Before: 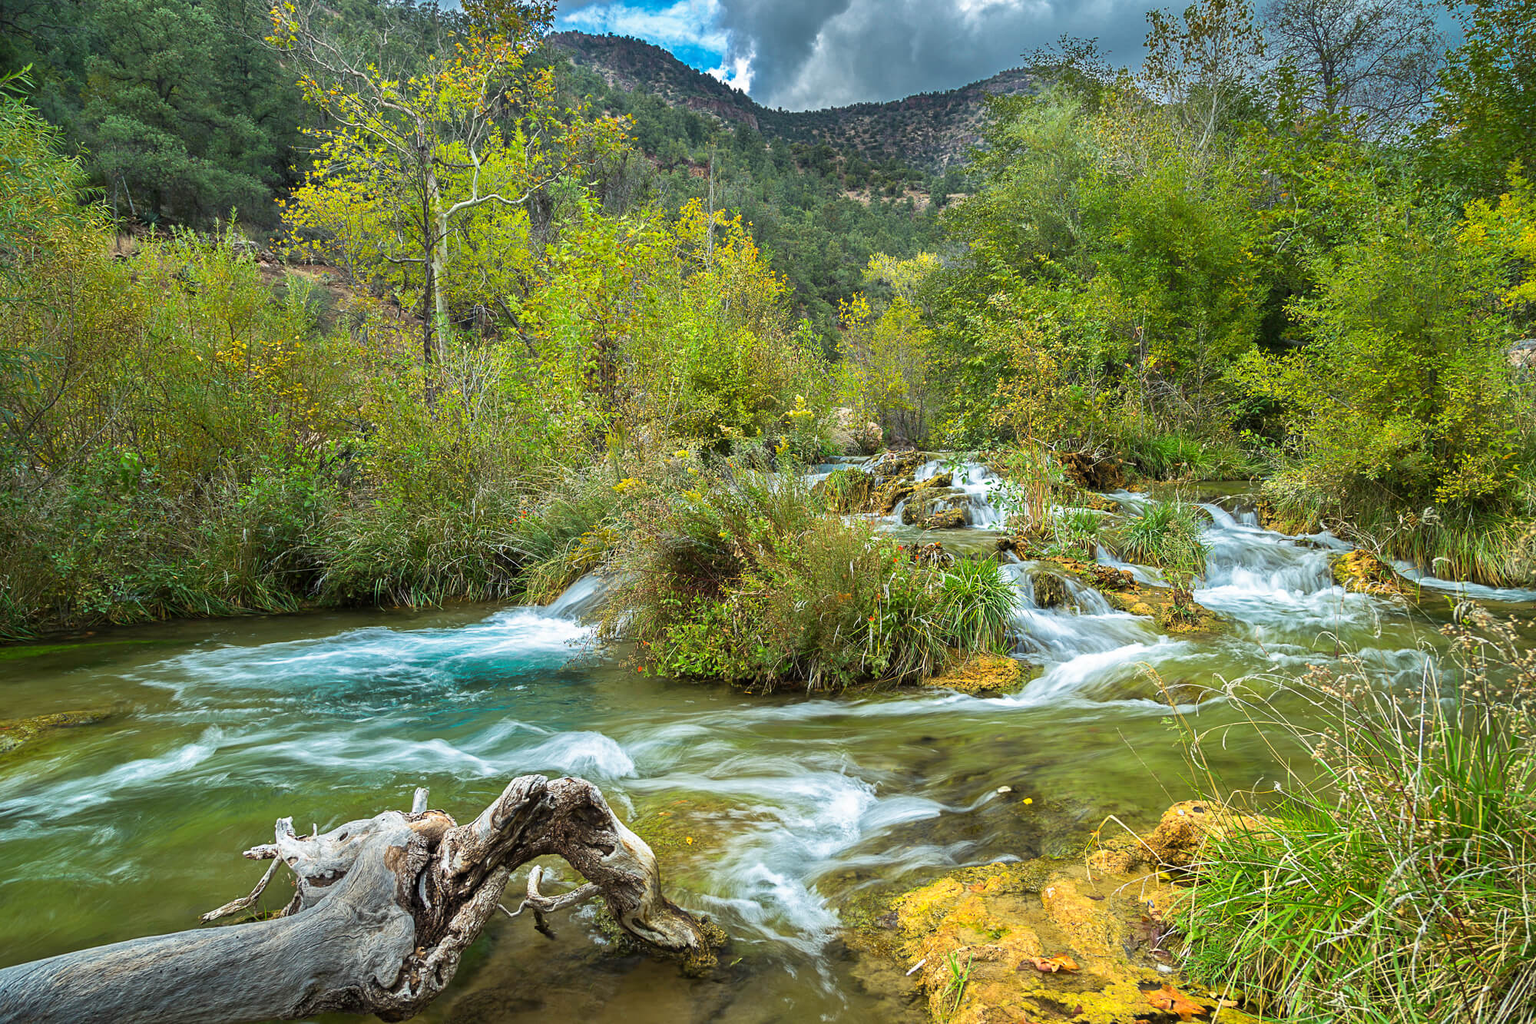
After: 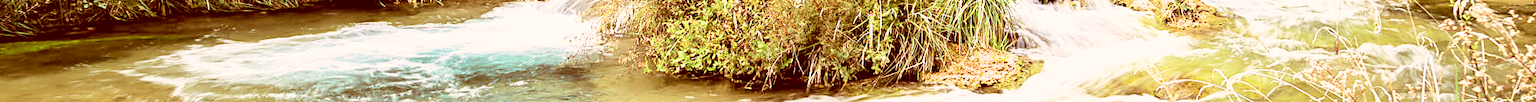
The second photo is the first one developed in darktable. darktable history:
color correction: highlights a* 9.03, highlights b* 8.71, shadows a* 40, shadows b* 40, saturation 0.8
crop and rotate: top 59.084%, bottom 30.916%
exposure: black level correction 0, exposure 1.5 EV, compensate exposure bias true, compensate highlight preservation false
filmic rgb: black relative exposure -5 EV, white relative exposure 3.5 EV, hardness 3.19, contrast 1.5, highlights saturation mix -50%
